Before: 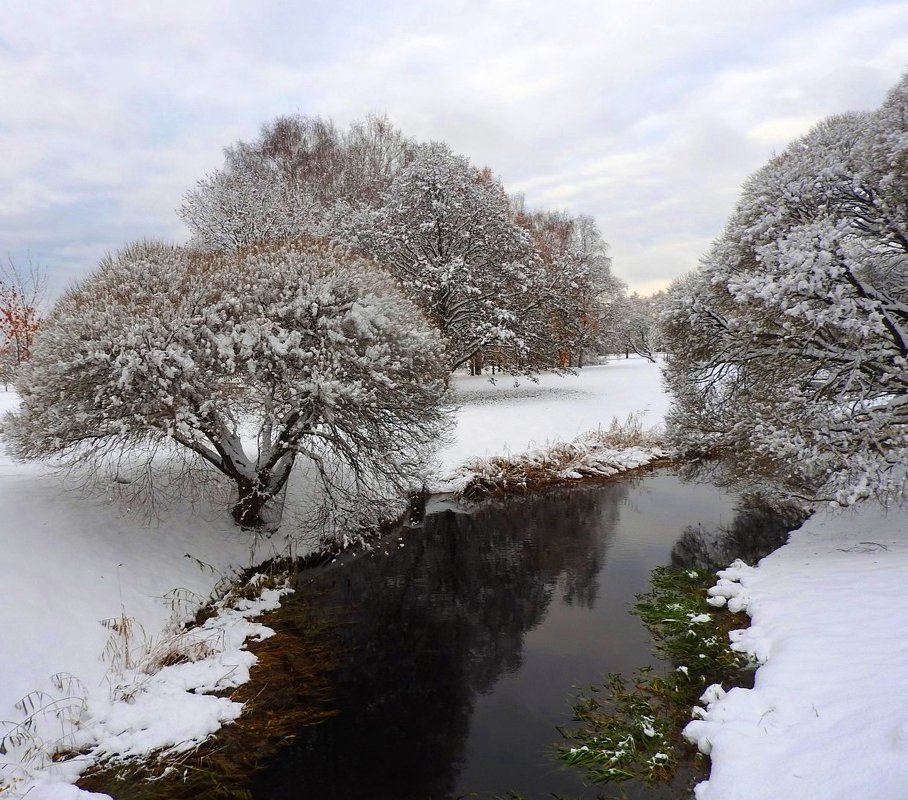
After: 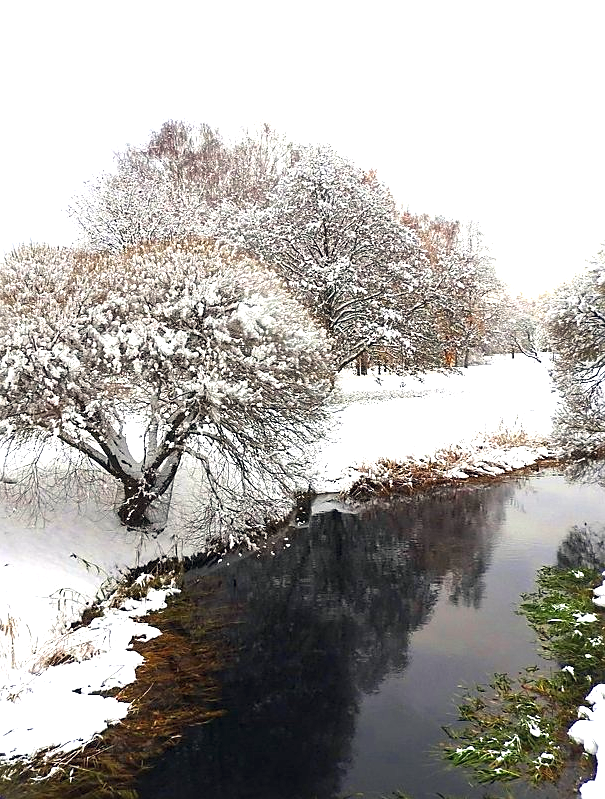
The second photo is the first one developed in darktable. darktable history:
local contrast: mode bilateral grid, contrast 100, coarseness 100, detail 108%, midtone range 0.2
crop and rotate: left 12.72%, right 20.577%
color correction: highlights a* 0.261, highlights b* 2.65, shadows a* -1.32, shadows b* -4.16
tone equalizer: edges refinement/feathering 500, mask exposure compensation -1.57 EV, preserve details no
levels: black 0.022%
sharpen: radius 1.874, amount 0.416, threshold 1.246
exposure: black level correction 0, exposure 1.367 EV, compensate highlight preservation false
color balance rgb: perceptual saturation grading › global saturation 0.457%
